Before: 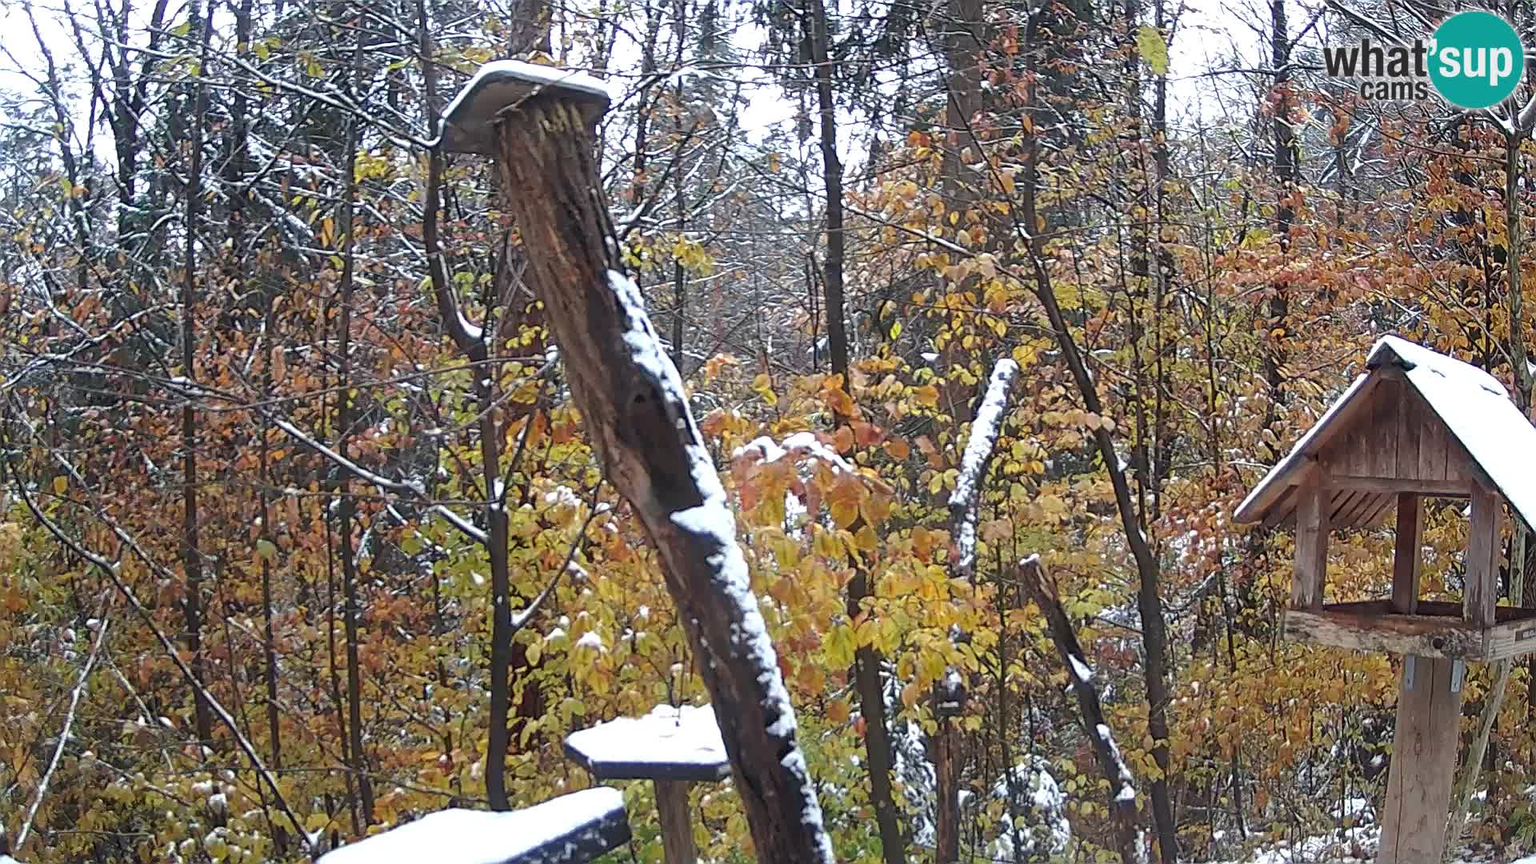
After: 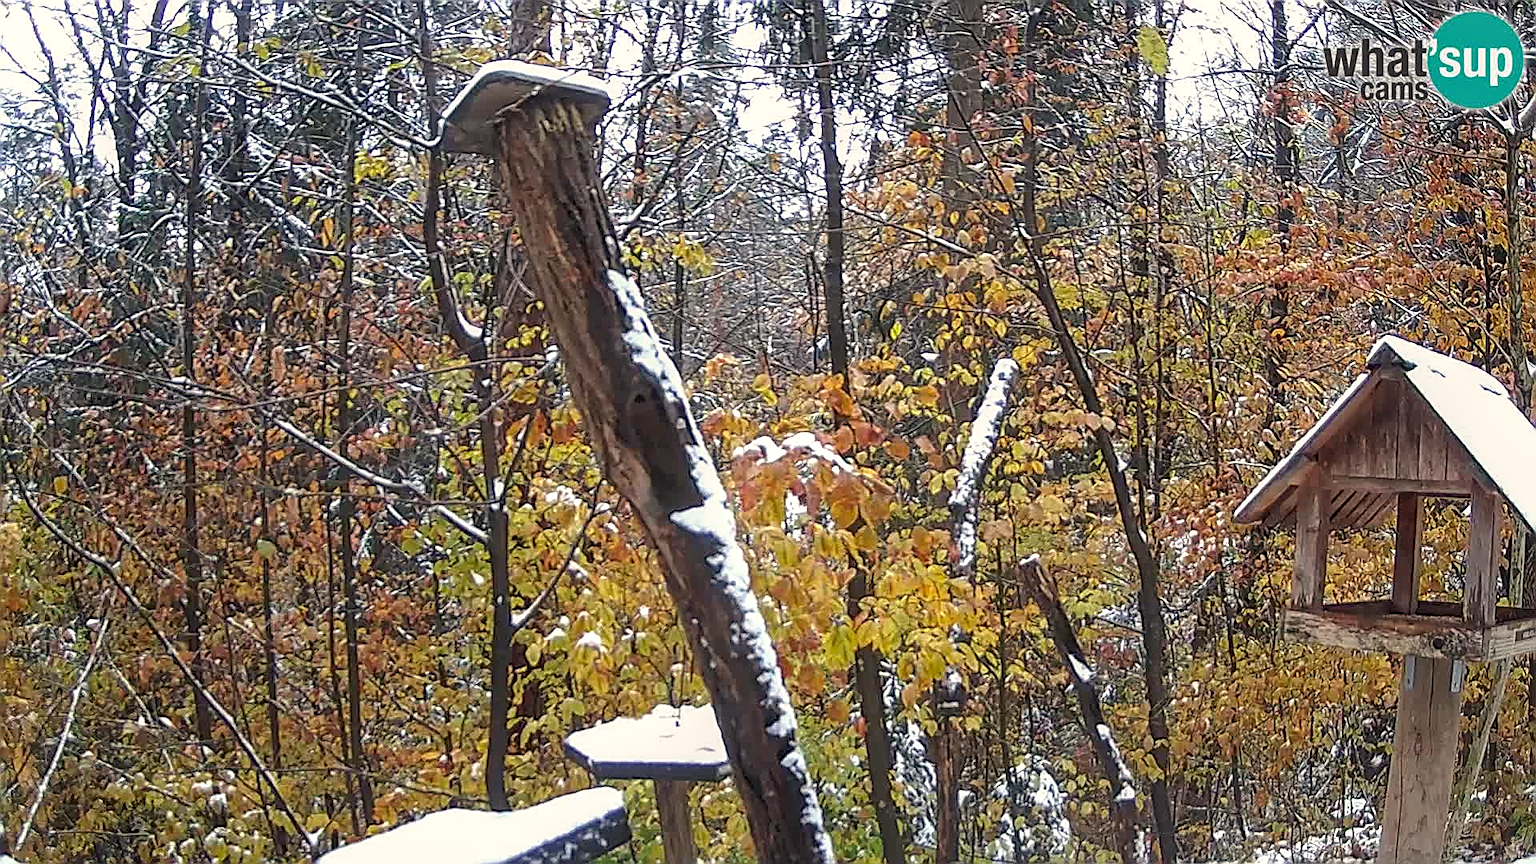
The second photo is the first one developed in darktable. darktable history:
color correction: highlights a* 0.785, highlights b* 2.87, saturation 1.08
color calibration: x 0.339, y 0.354, temperature 5205.31 K
local contrast: on, module defaults
sharpen: on, module defaults
